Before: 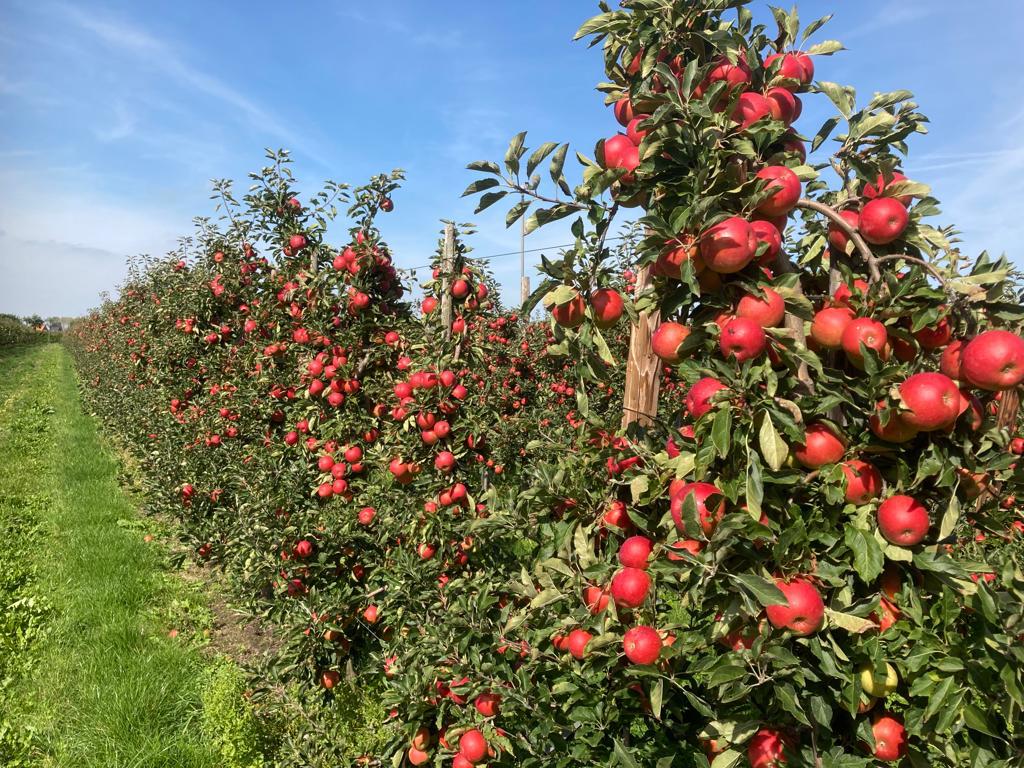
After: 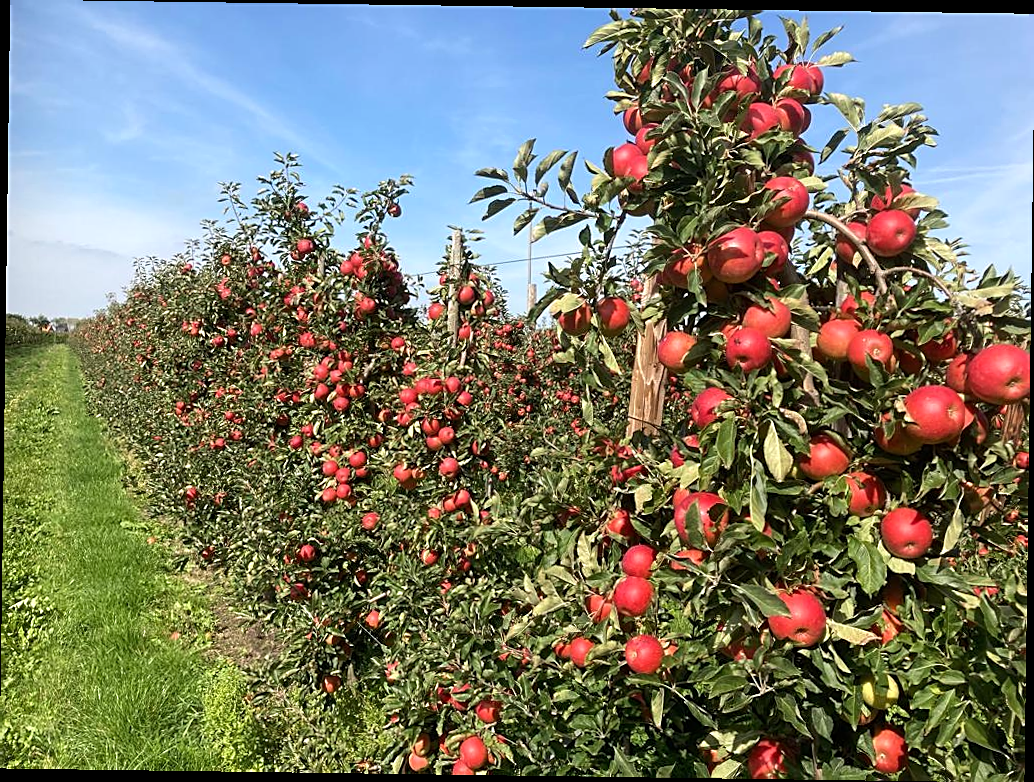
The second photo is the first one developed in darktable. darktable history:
shadows and highlights: shadows -12.5, white point adjustment 4, highlights 28.33
rotate and perspective: rotation 0.8°, automatic cropping off
sharpen: amount 0.6
